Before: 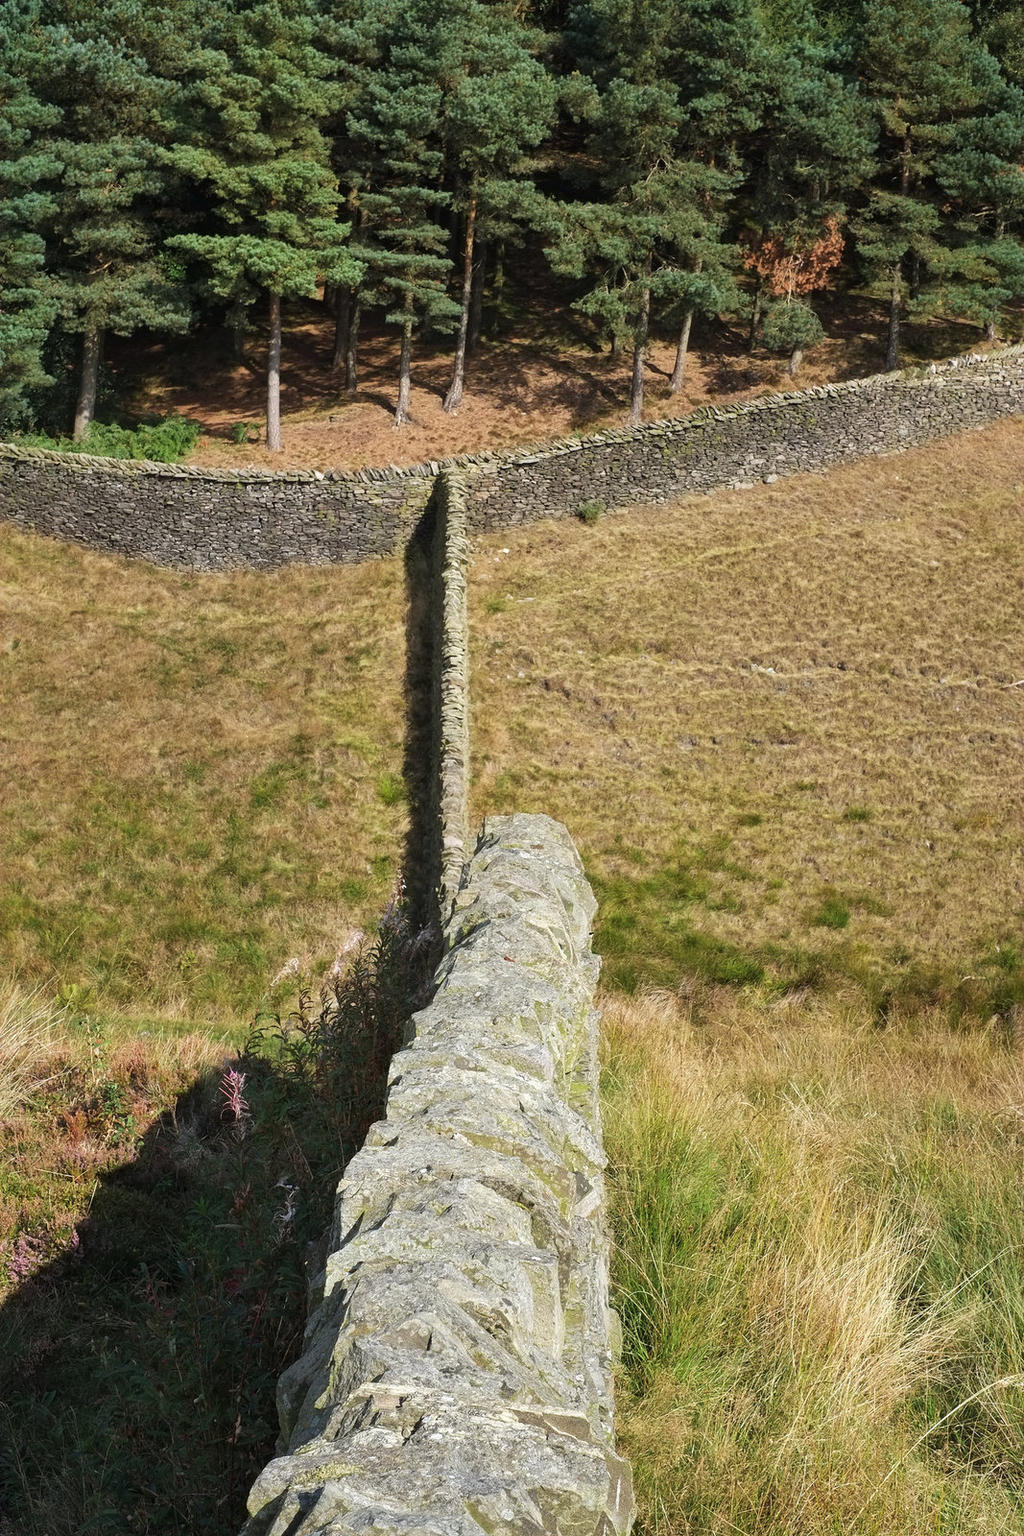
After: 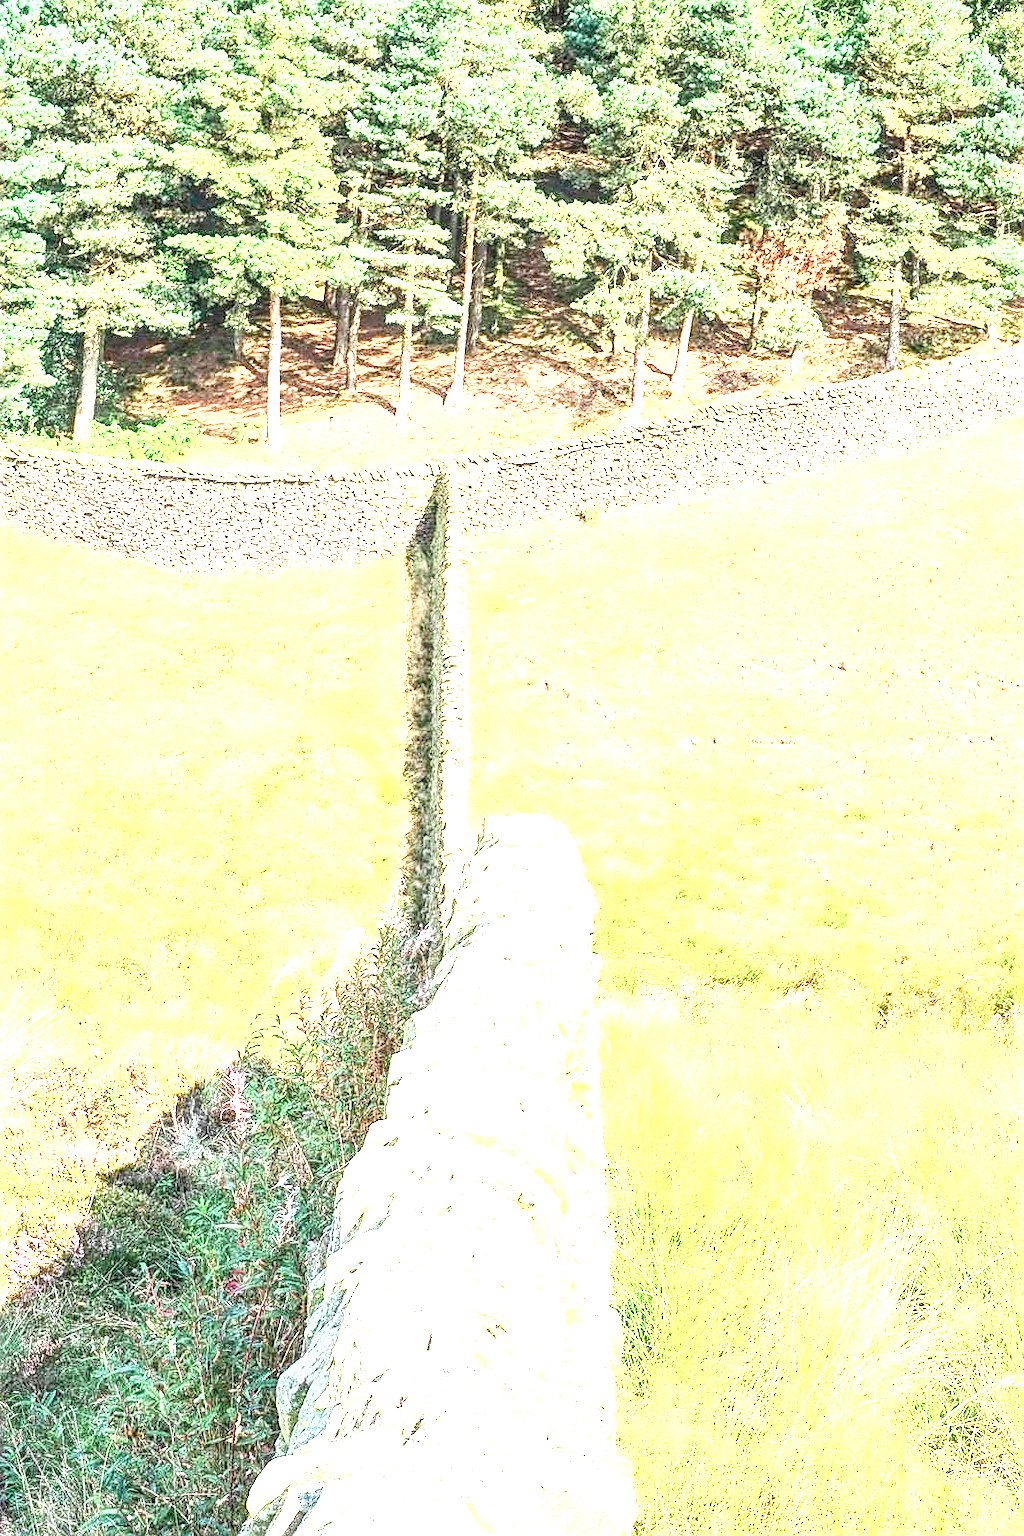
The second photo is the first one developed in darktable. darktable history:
local contrast: highlights 14%, shadows 36%, detail 183%, midtone range 0.465
tone curve: curves: ch0 [(0, 0) (0.051, 0.03) (0.096, 0.071) (0.243, 0.246) (0.461, 0.515) (0.605, 0.692) (0.761, 0.85) (0.881, 0.933) (1, 0.984)]; ch1 [(0, 0) (0.1, 0.038) (0.318, 0.243) (0.431, 0.384) (0.488, 0.475) (0.499, 0.499) (0.534, 0.546) (0.567, 0.592) (0.601, 0.632) (0.734, 0.809) (1, 1)]; ch2 [(0, 0) (0.297, 0.257) (0.414, 0.379) (0.453, 0.45) (0.479, 0.483) (0.504, 0.499) (0.52, 0.519) (0.541, 0.554) (0.614, 0.652) (0.817, 0.874) (1, 1)], color space Lab, independent channels, preserve colors none
sharpen: on, module defaults
color balance rgb: perceptual saturation grading › global saturation 20%, perceptual saturation grading › highlights -50.484%, perceptual saturation grading › shadows 30.872%
tone equalizer: luminance estimator HSV value / RGB max
exposure: black level correction 0, exposure 4.088 EV, compensate exposure bias true, compensate highlight preservation false
